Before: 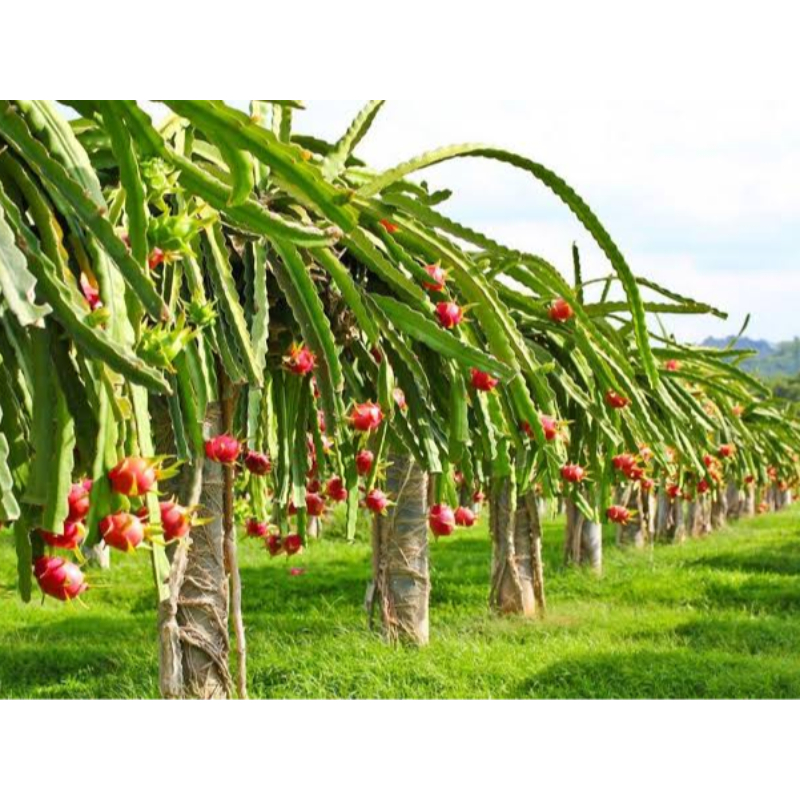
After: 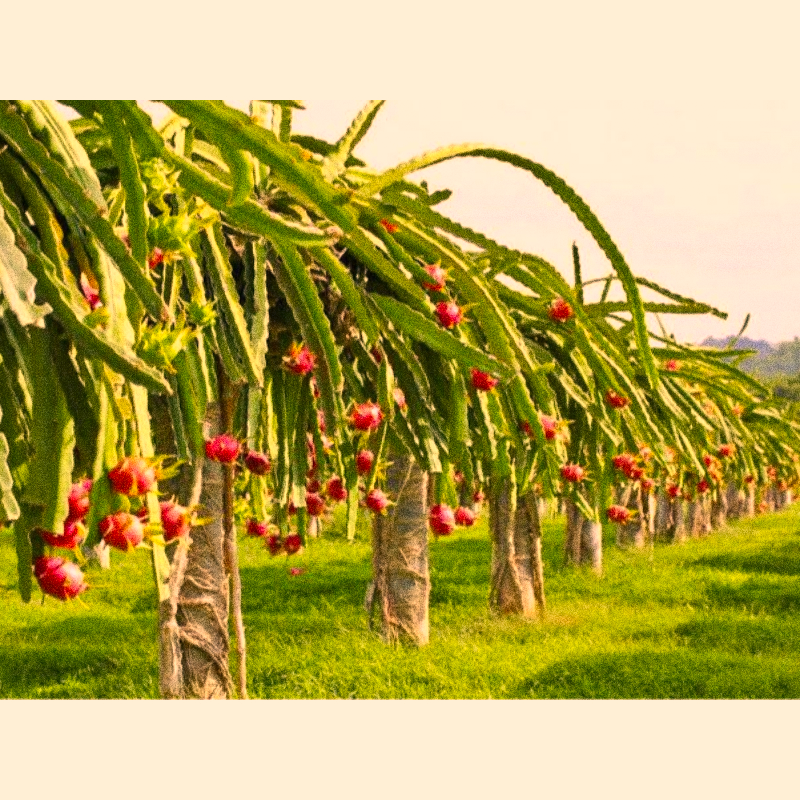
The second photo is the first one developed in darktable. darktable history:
exposure: compensate highlight preservation false
color correction: highlights a* 21.88, highlights b* 22.25
grain: coarseness 10.62 ISO, strength 55.56%
rgb curve: curves: ch2 [(0, 0) (0.567, 0.512) (1, 1)], mode RGB, independent channels
